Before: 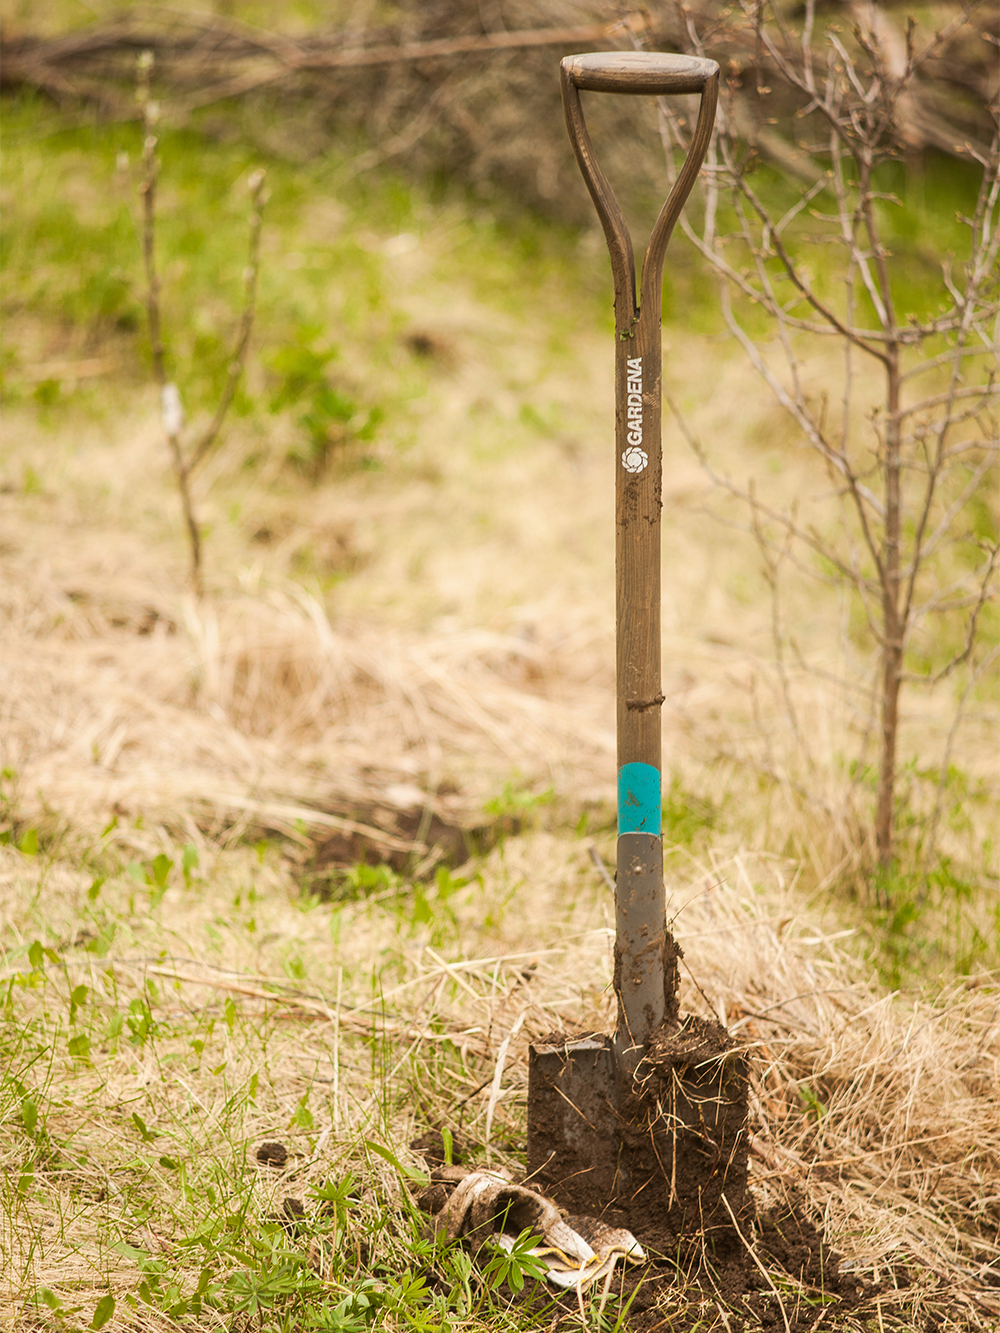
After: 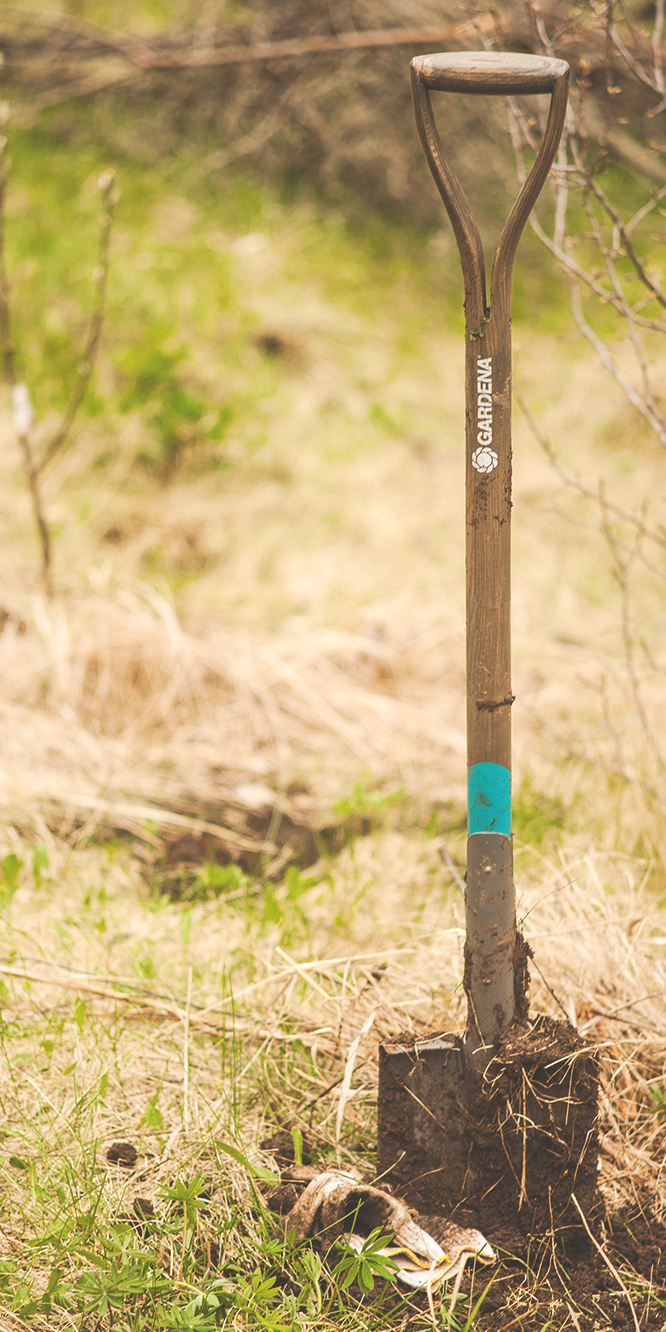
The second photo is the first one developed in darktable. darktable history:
tone curve: curves: ch0 [(0, 0.032) (0.181, 0.156) (0.751, 0.762) (1, 1)], preserve colors none
crop and rotate: left 15.024%, right 18.291%
exposure: black level correction -0.039, exposure 0.064 EV, compensate highlight preservation false
